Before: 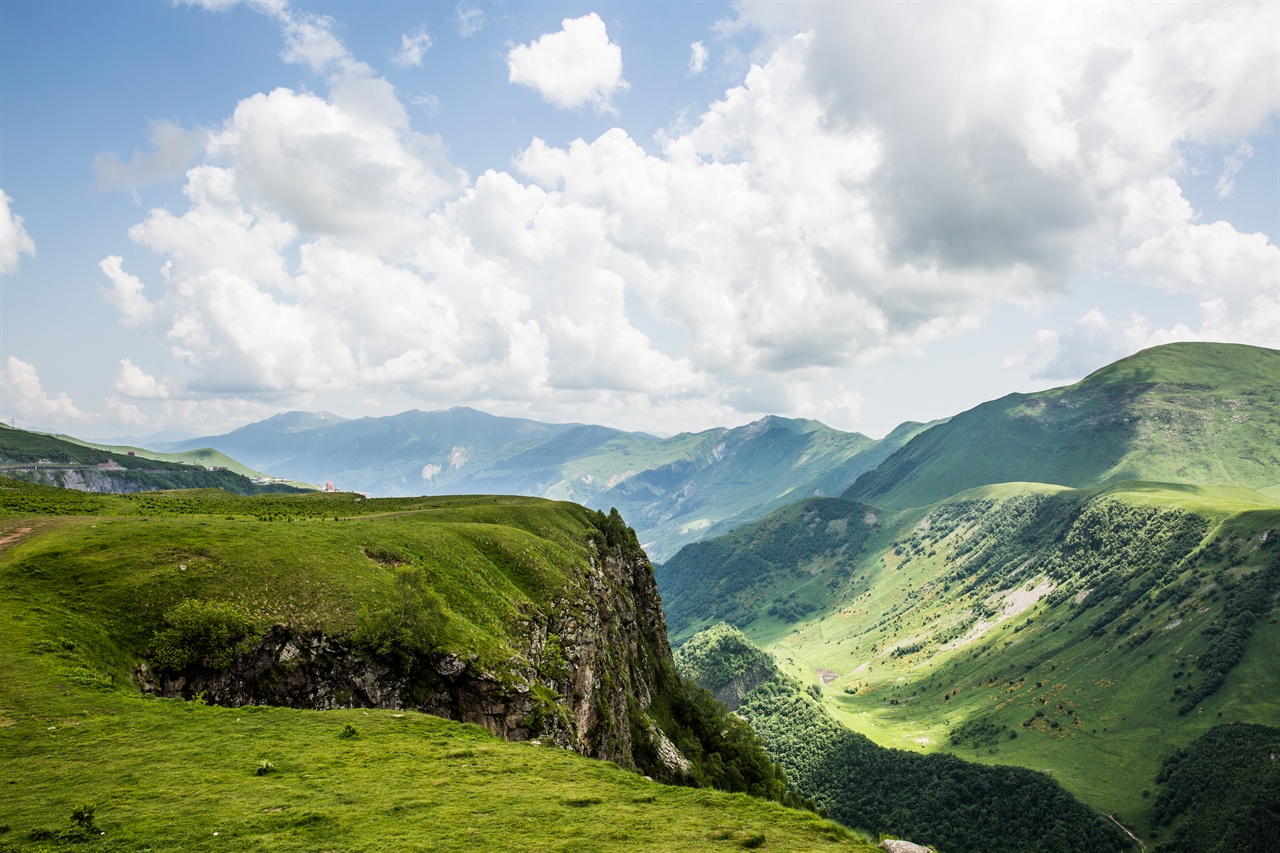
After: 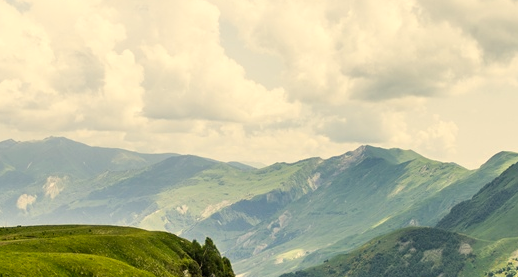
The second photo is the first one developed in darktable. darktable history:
color correction: highlights a* 2.45, highlights b* 23.22
crop: left 31.696%, top 31.756%, right 27.766%, bottom 35.671%
